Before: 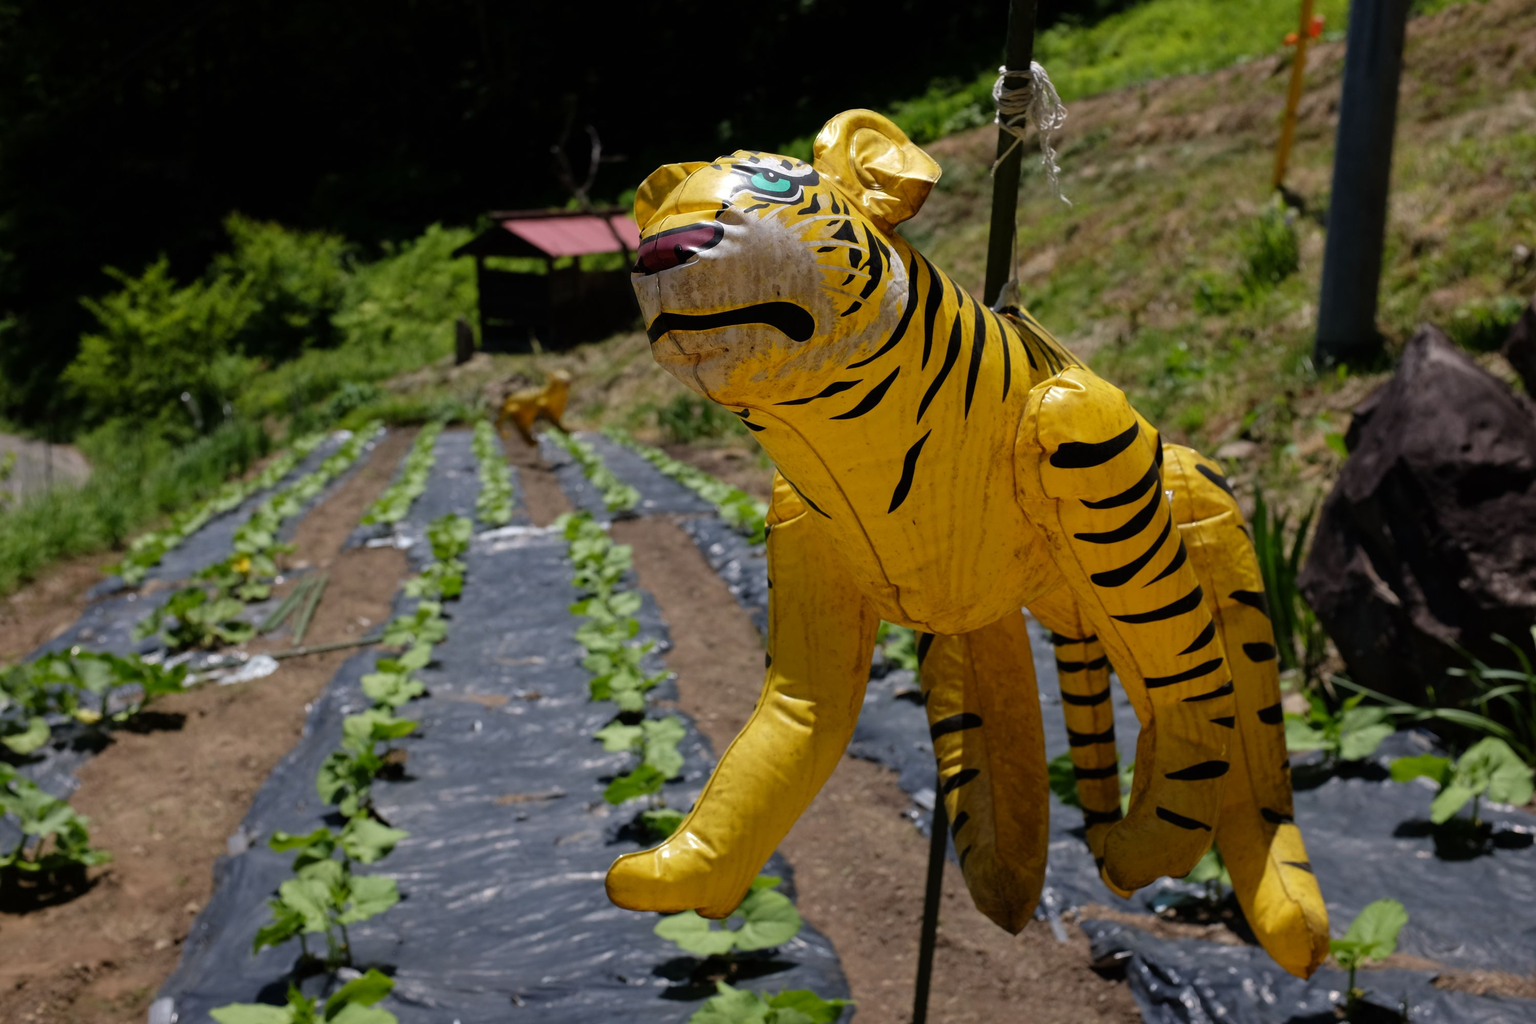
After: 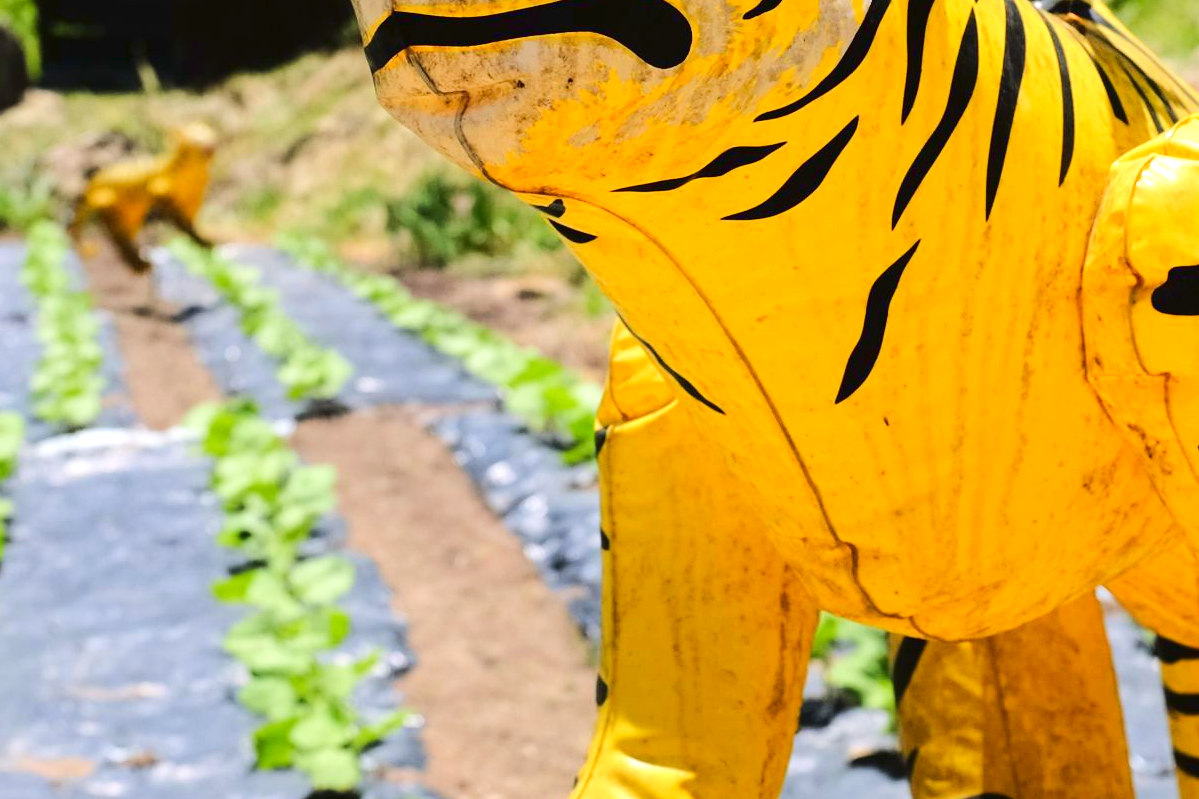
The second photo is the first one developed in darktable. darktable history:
exposure: exposure 0.935 EV, compensate highlight preservation false
tone curve: curves: ch0 [(0, 0.026) (0.146, 0.158) (0.272, 0.34) (0.453, 0.627) (0.687, 0.829) (1, 1)], color space Lab, linked channels, preserve colors none
crop: left 30%, top 30%, right 30%, bottom 30%
